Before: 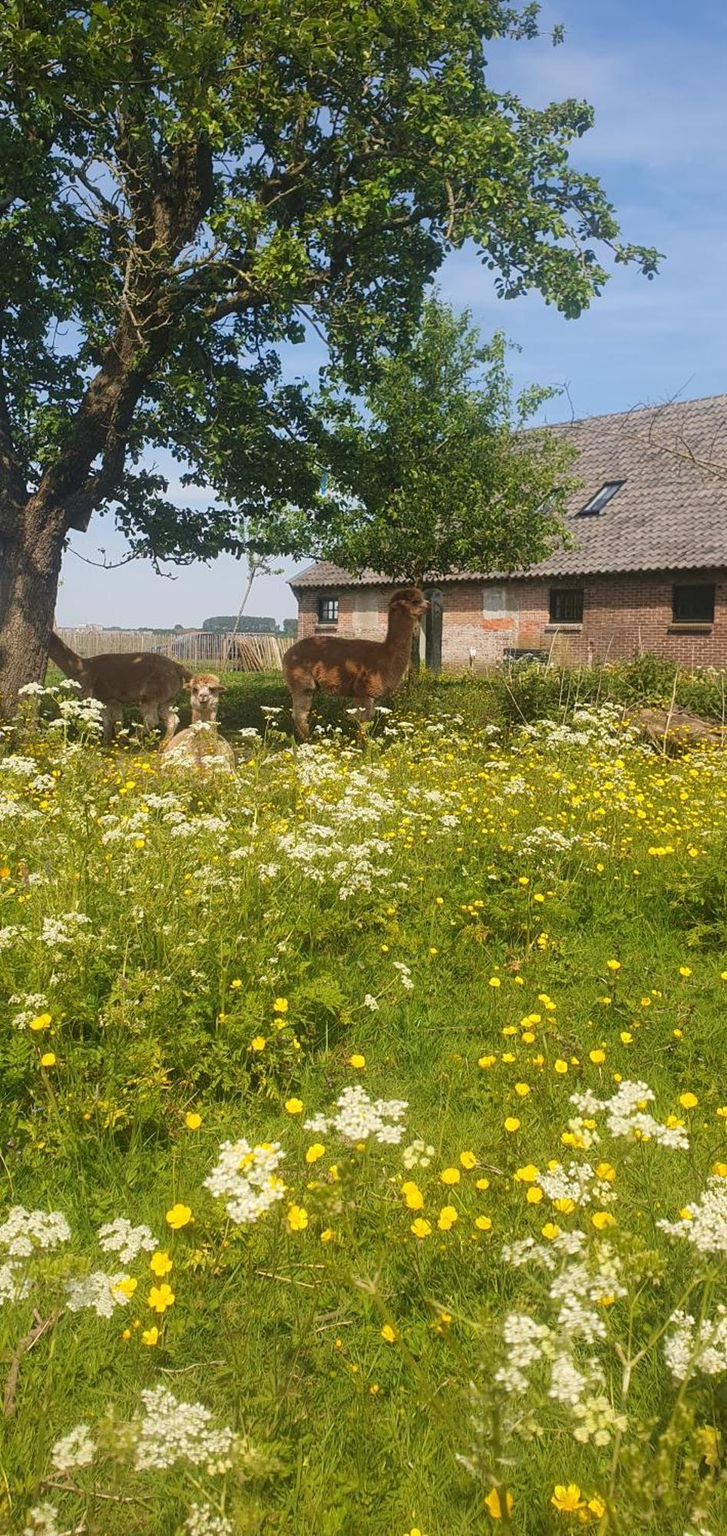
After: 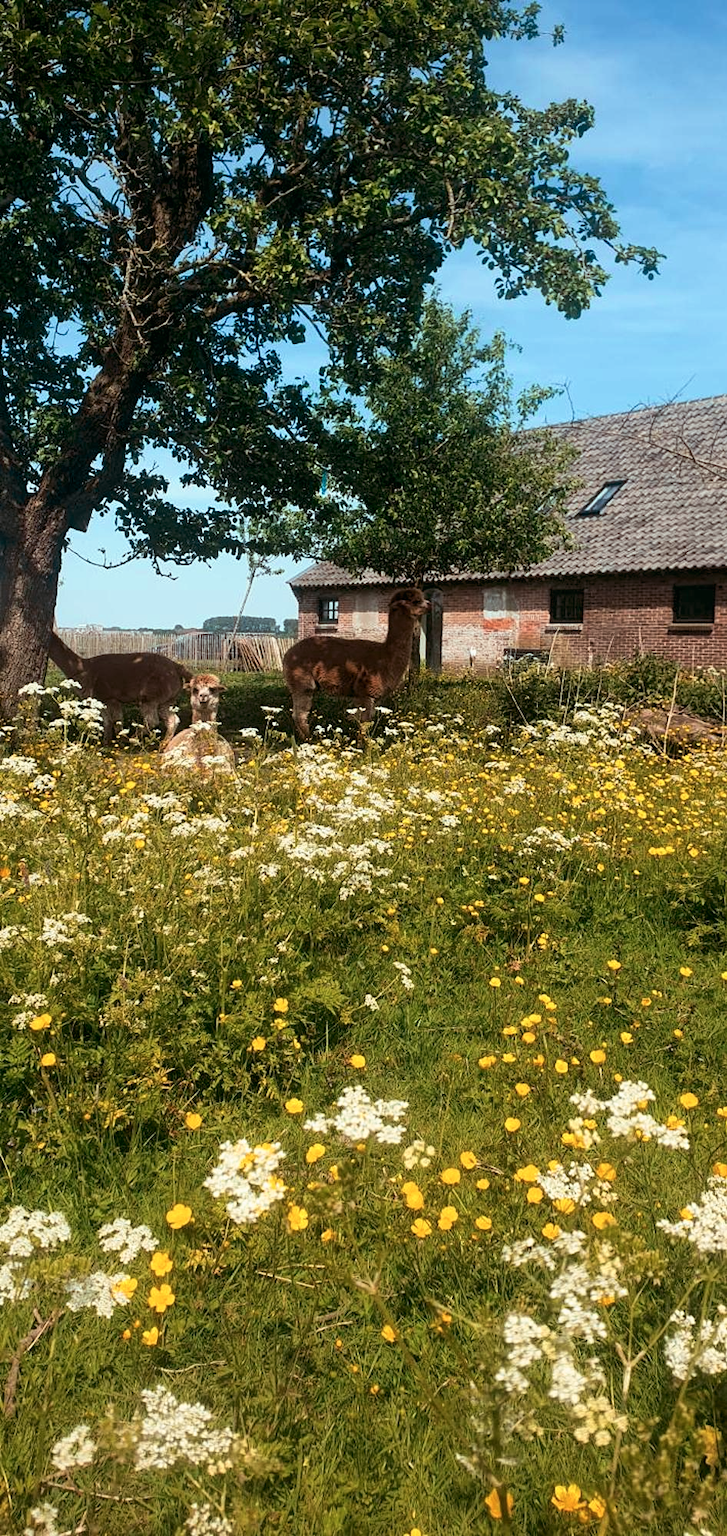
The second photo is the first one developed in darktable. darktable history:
color look up table: target L [88.56, 79.23, 67.41, 64.98, 51.47, 34.05, 198.16, 92.87, 90.31, 75.92, 72.6, 79.91, 64.22, 63.9, 63.77, 65.76, 54.19, 46.92, 49.72, 45.99, 35.88, 29.41, 85.87, 80.45, 80.4, 74.72, 53.17, 49.12, 49.66, 52.49, 44.62, 33.33, 26.6, 23.32, 23.91, 20.75, 17.67, 13.74, 11.53, 10.37, 81.47, 82.08, 81.11, 81.32, 81.32, 72.46, 66.29, 52.6, 45.04], target a [-9.023, -6.762, -17.91, -47.12, -39.51, -11, 0, -0.001, -9.677, 12.08, 11.6, -2.538, 35.97, 26.69, 15.95, -4.721, 36.41, 43.74, 41.02, 40.46, 35.56, 11.34, -9.62, -2.844, -6.696, -6.245, 0.883, 36.85, 21.18, -7.899, -0.645, 5.457, -0.971, 10.55, 10.62, -3.02, -3.873, -3.789, -4.414, -9.623, -8.969, -15.25, -9.604, -12.38, -11.42, -40.2, -27.08, -17.97, -11.81], target b [-3.768, -3.198, 42.22, 16.54, 20.37, 13.63, 0.001, 0.005, -3.476, 61.04, 58.57, -2.038, 52.78, 54.63, 11.96, -2.727, 47.31, 29.2, 5.564, 21.68, 24.18, 10.94, -3.357, -2.778, -3.471, -2.699, -23.27, -4.045, -22.71, -43.88, -1.824, -42.48, -2.115, -9.452, -37.38, -0.792, -2.013, -1.913, -1.031, -1.773, -4.288, -7.886, -5.514, -6.34, -8.586, -9.902, -28.22, -29.3, -24.68], num patches 49
tone curve: curves: ch0 [(0, 0) (0.003, 0) (0.011, 0.001) (0.025, 0.003) (0.044, 0.004) (0.069, 0.007) (0.1, 0.01) (0.136, 0.033) (0.177, 0.082) (0.224, 0.141) (0.277, 0.208) (0.335, 0.282) (0.399, 0.363) (0.468, 0.451) (0.543, 0.545) (0.623, 0.647) (0.709, 0.756) (0.801, 0.87) (0.898, 0.972) (1, 1)], preserve colors none
